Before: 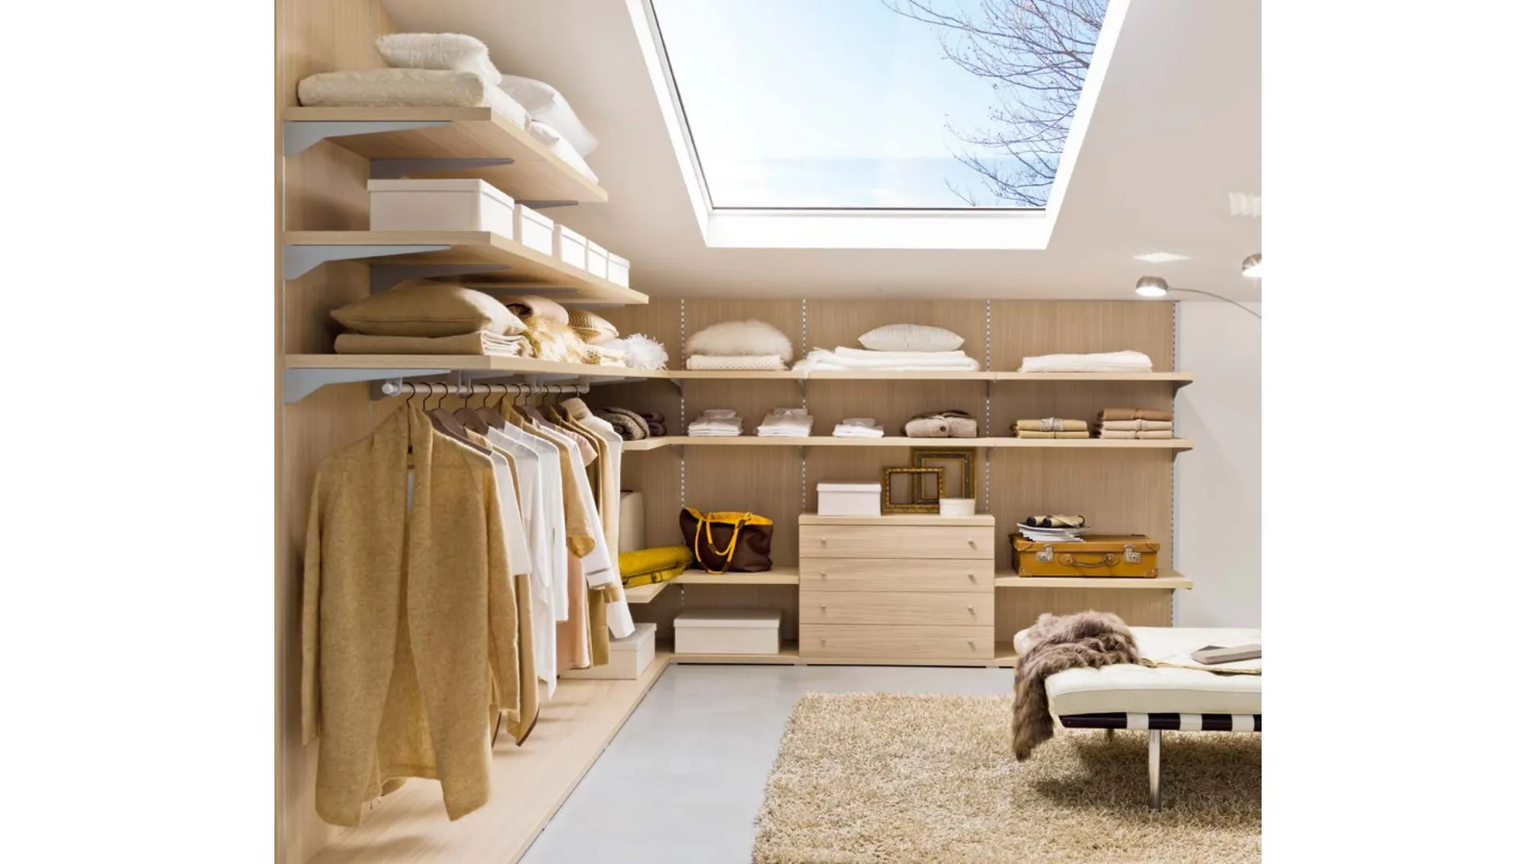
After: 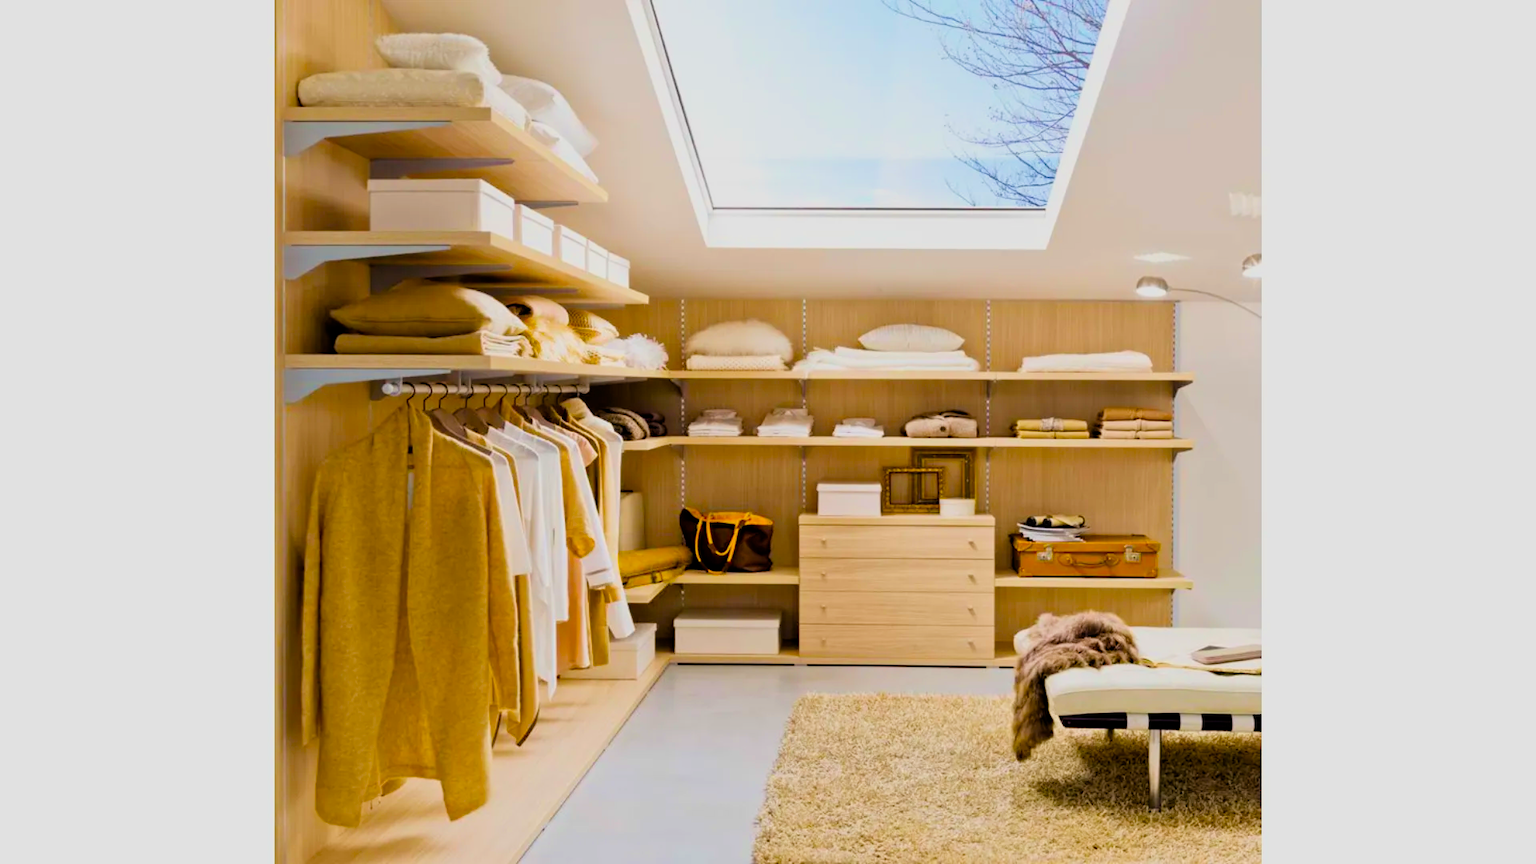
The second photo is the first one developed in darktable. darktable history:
filmic rgb: black relative exposure -7.75 EV, white relative exposure 4.4 EV, threshold 3 EV, target black luminance 0%, hardness 3.76, latitude 50.51%, contrast 1.074, highlights saturation mix 10%, shadows ↔ highlights balance -0.22%, color science v4 (2020), enable highlight reconstruction true
velvia: strength 32%, mid-tones bias 0.2
